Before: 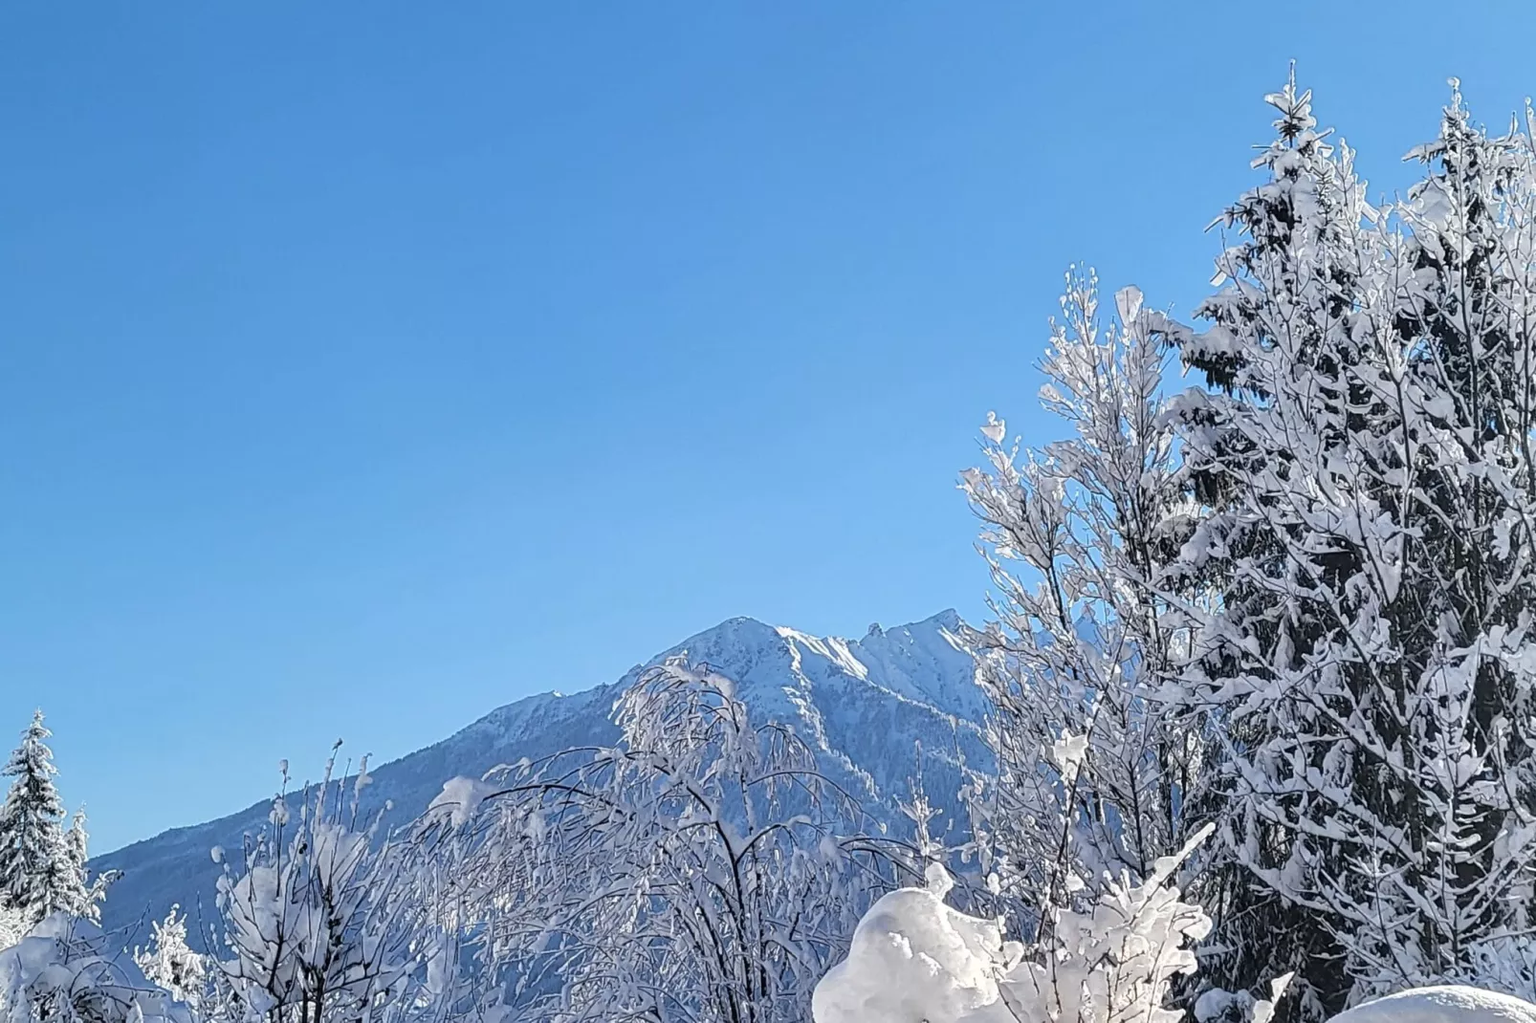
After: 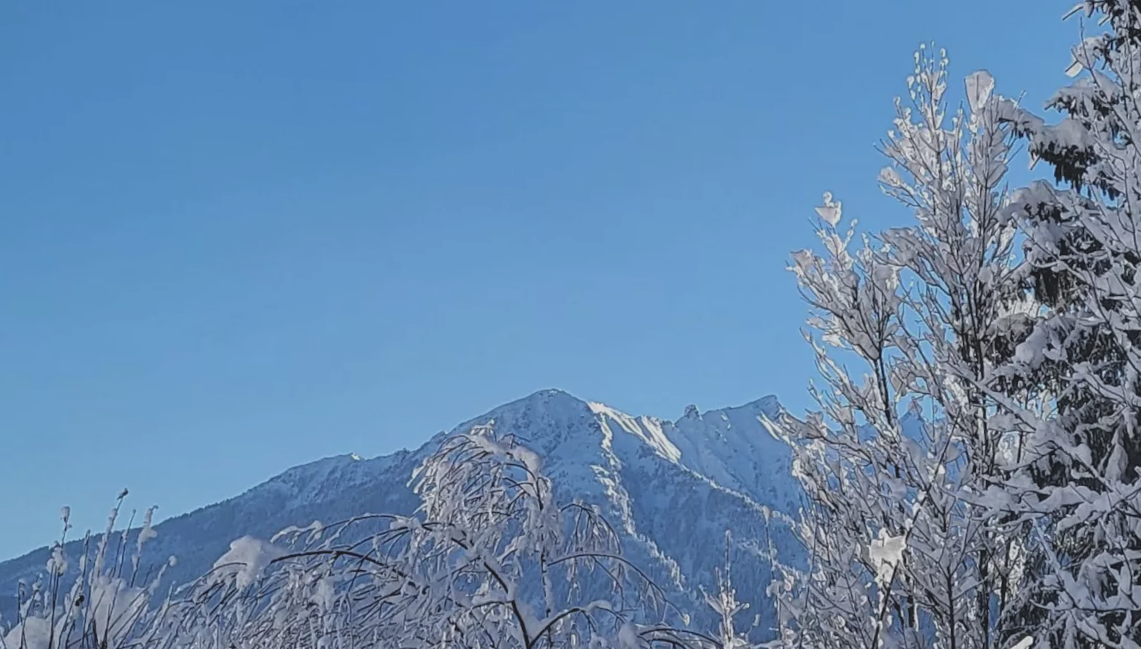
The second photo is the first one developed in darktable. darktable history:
exposure: black level correction -0.015, exposure -0.507 EV, compensate exposure bias true, compensate highlight preservation false
crop and rotate: angle -3.8°, left 9.896%, top 21.216%, right 12.095%, bottom 12.141%
